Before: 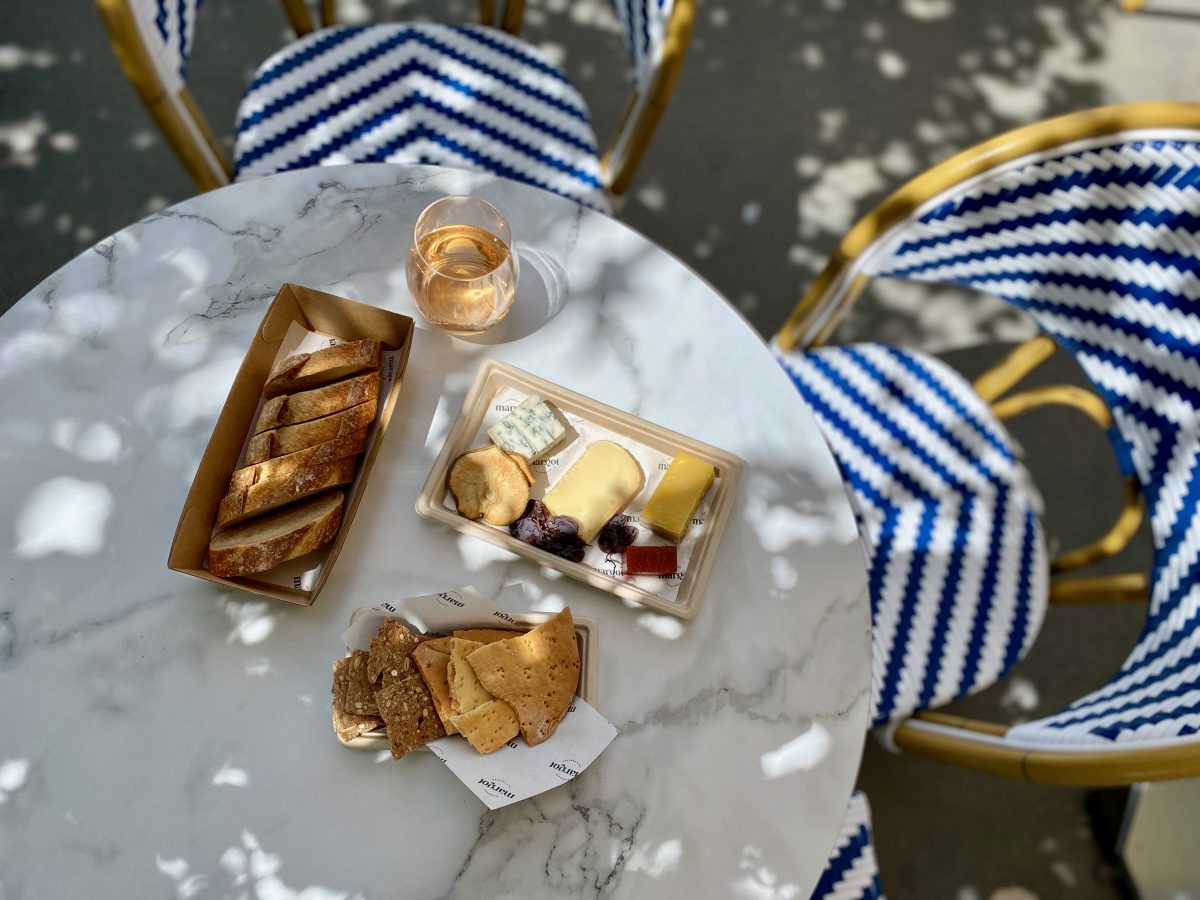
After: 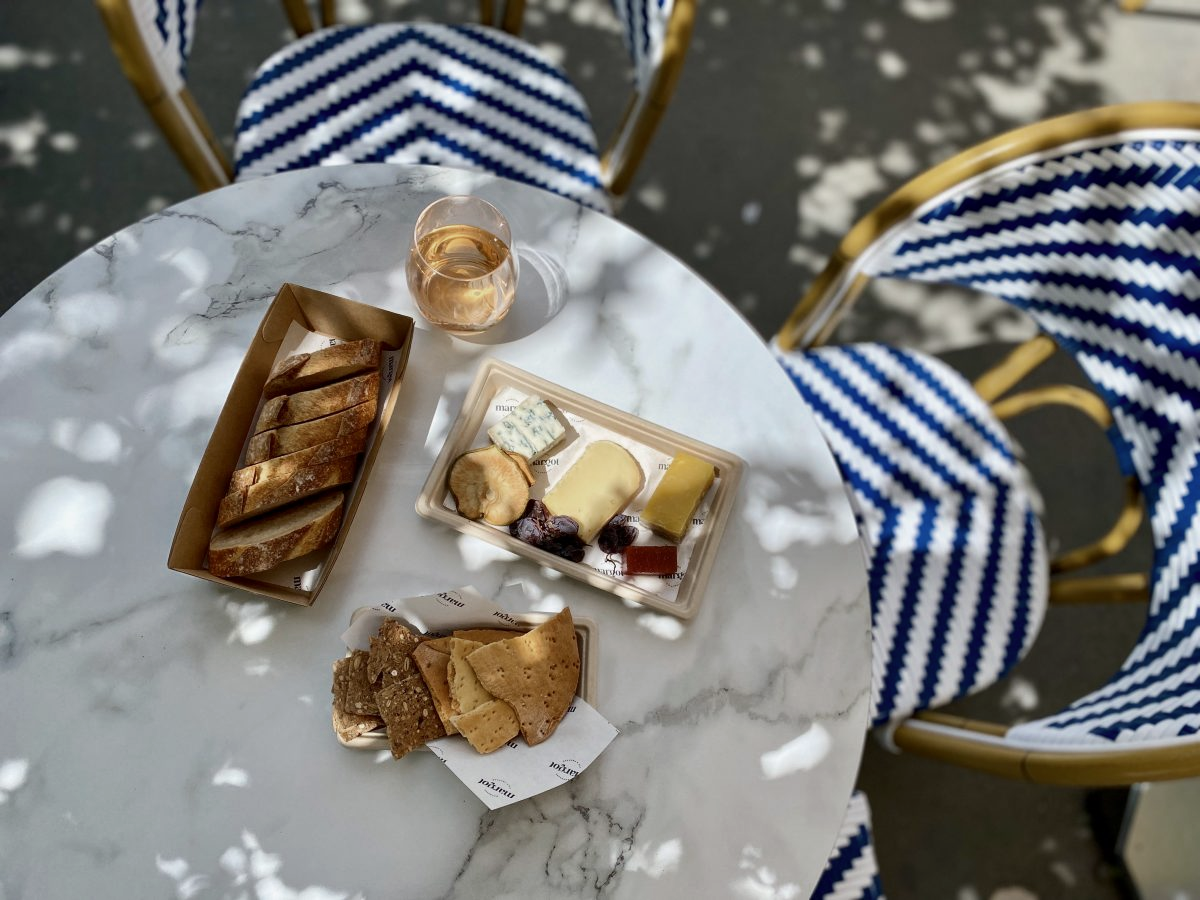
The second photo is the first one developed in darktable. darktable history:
color zones: curves: ch0 [(0, 0.425) (0.143, 0.422) (0.286, 0.42) (0.429, 0.419) (0.571, 0.419) (0.714, 0.42) (0.857, 0.422) (1, 0.425)]
contrast brightness saturation: contrast 0.11, saturation -0.17
